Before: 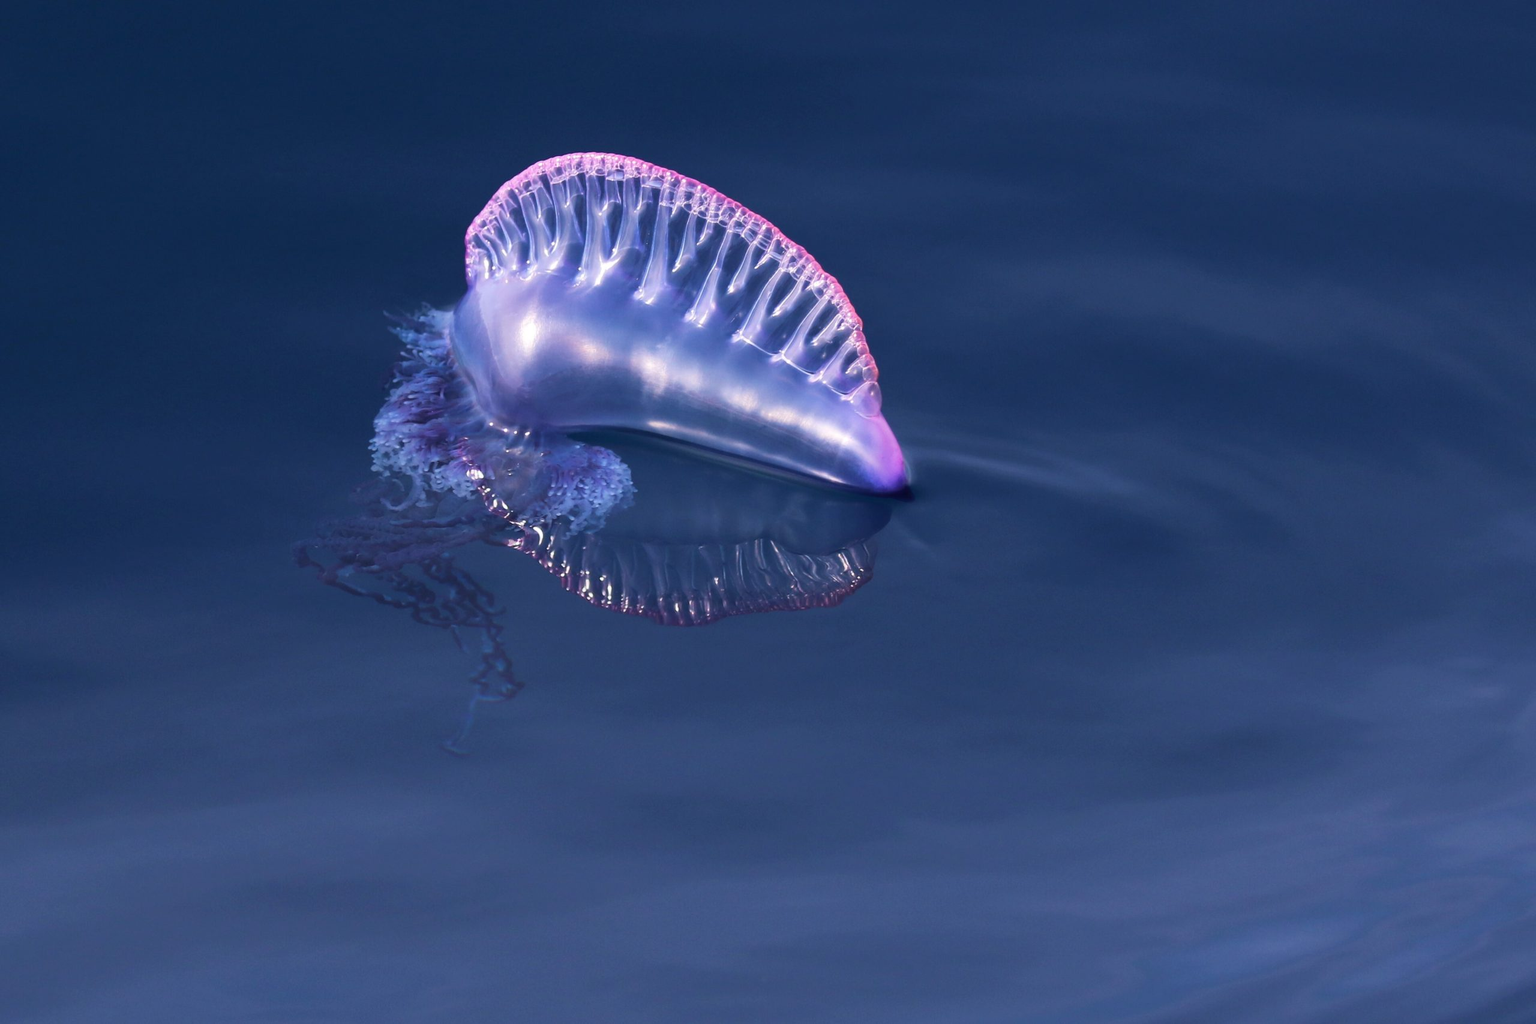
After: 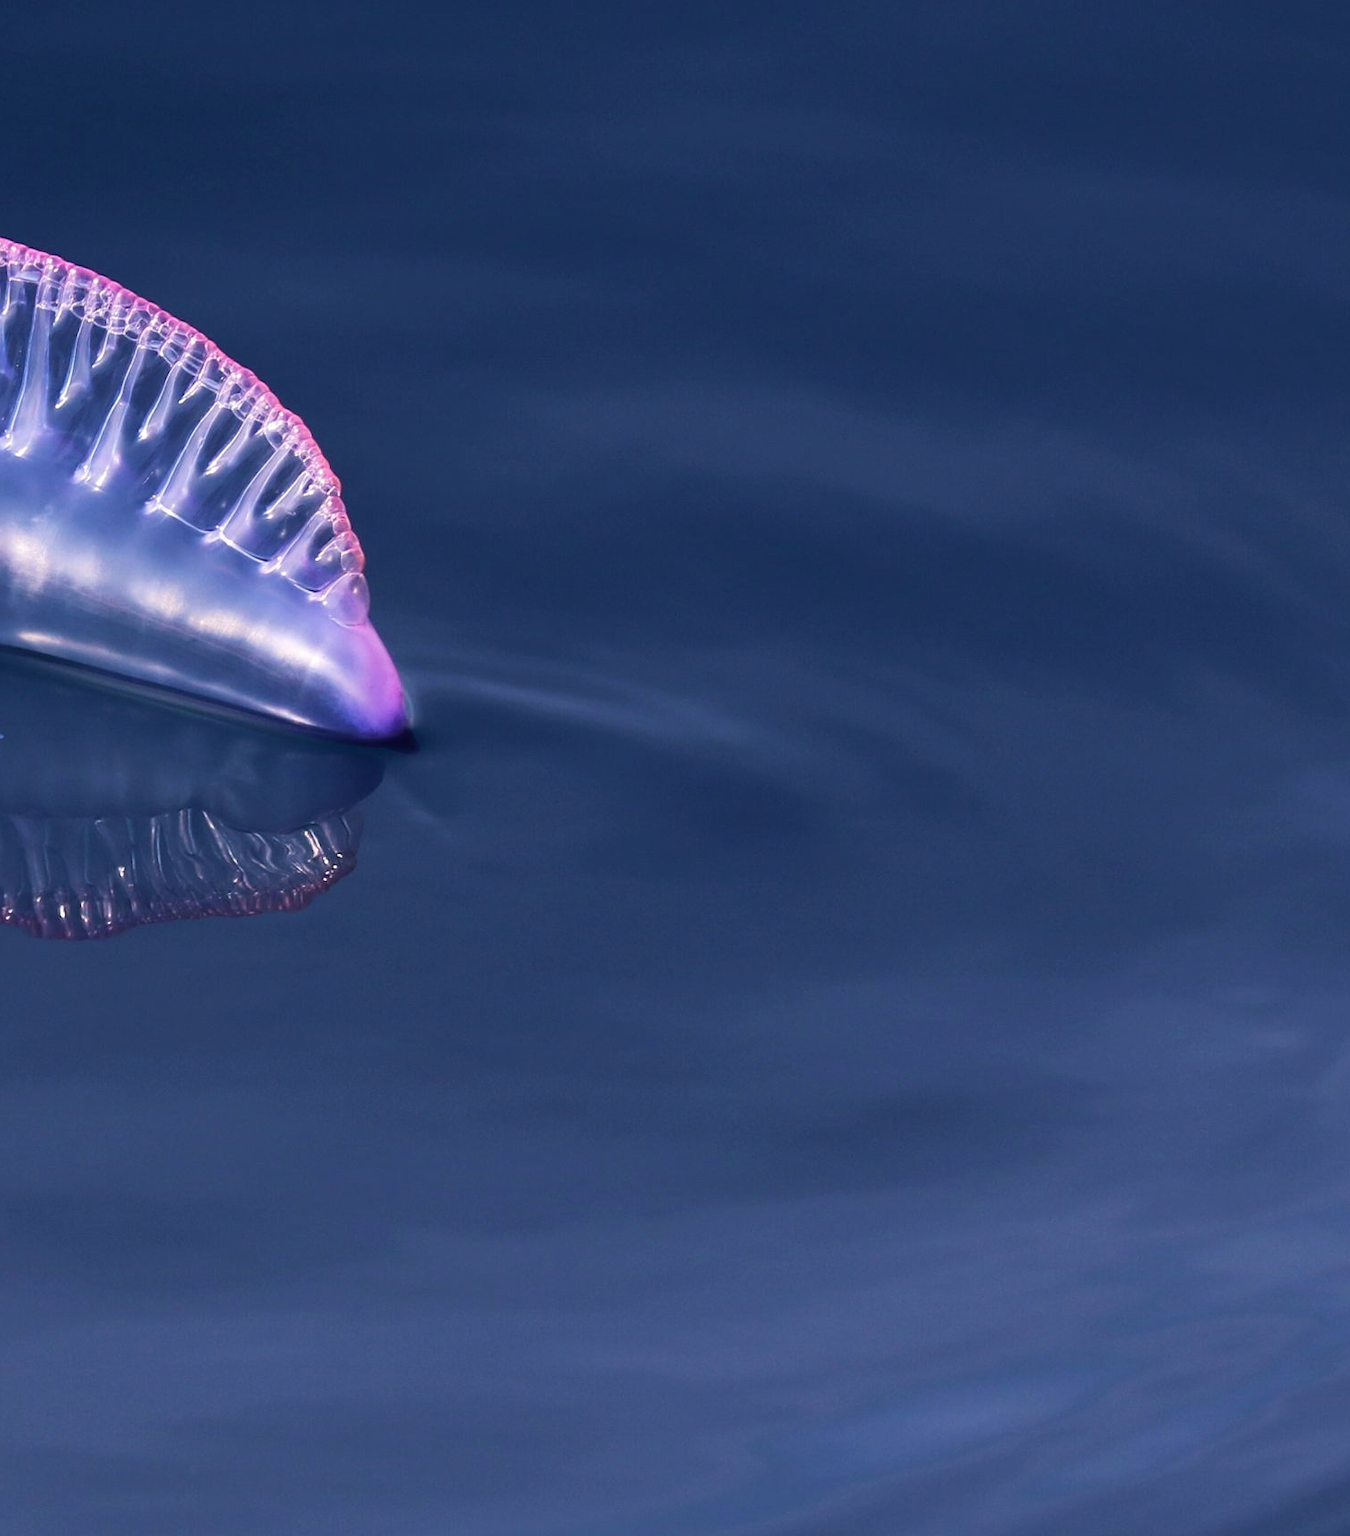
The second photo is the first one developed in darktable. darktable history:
crop: left 41.402%
contrast brightness saturation: saturation -0.1
sharpen: amount 0.2
color balance rgb: perceptual saturation grading › global saturation 10%, global vibrance 10%
